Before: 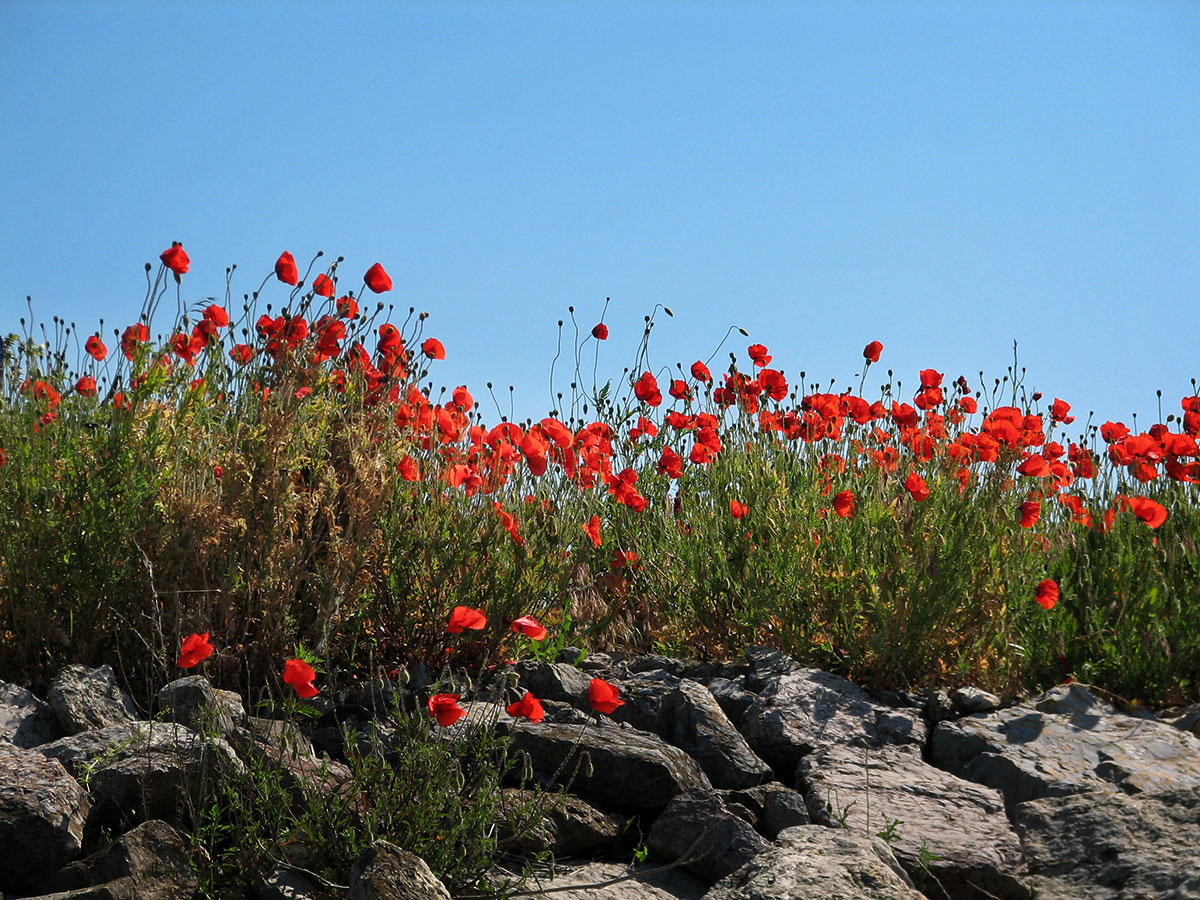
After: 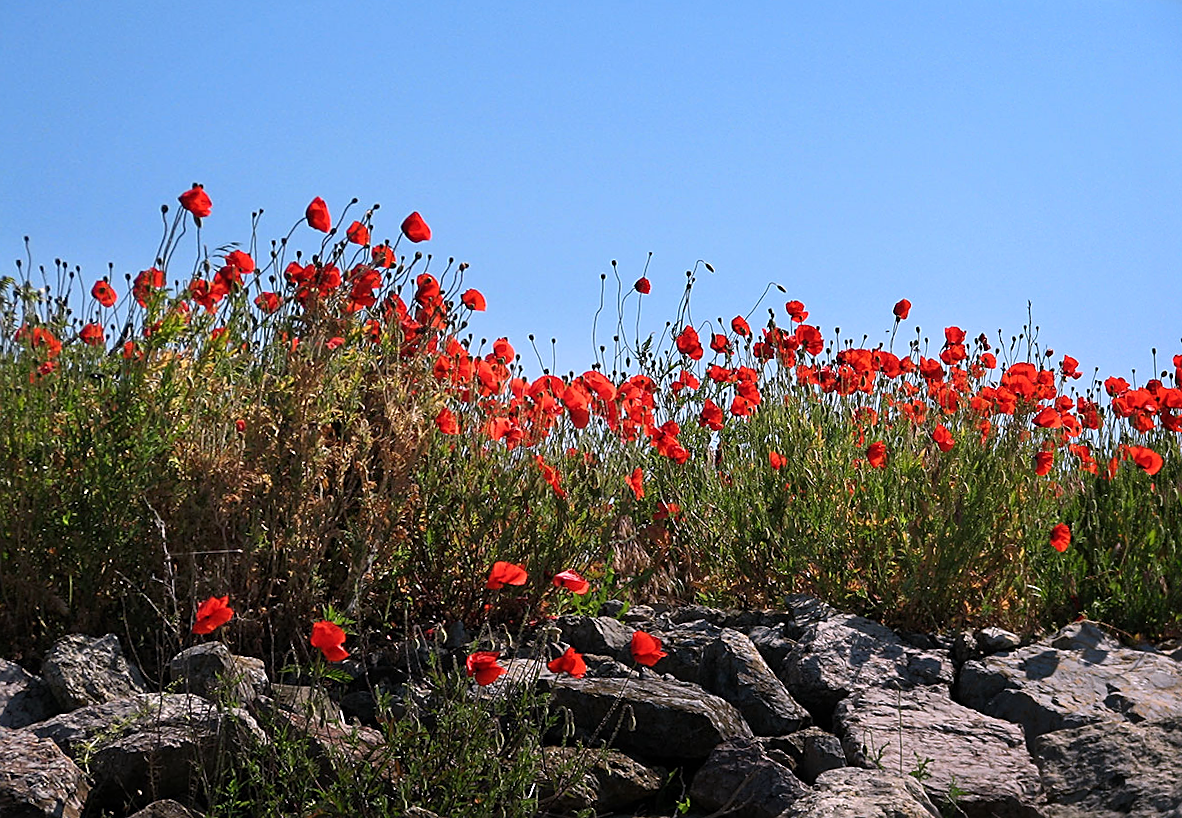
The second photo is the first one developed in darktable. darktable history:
sharpen: on, module defaults
white balance: red 1.05, blue 1.072
rotate and perspective: rotation -0.013°, lens shift (vertical) -0.027, lens shift (horizontal) 0.178, crop left 0.016, crop right 0.989, crop top 0.082, crop bottom 0.918
